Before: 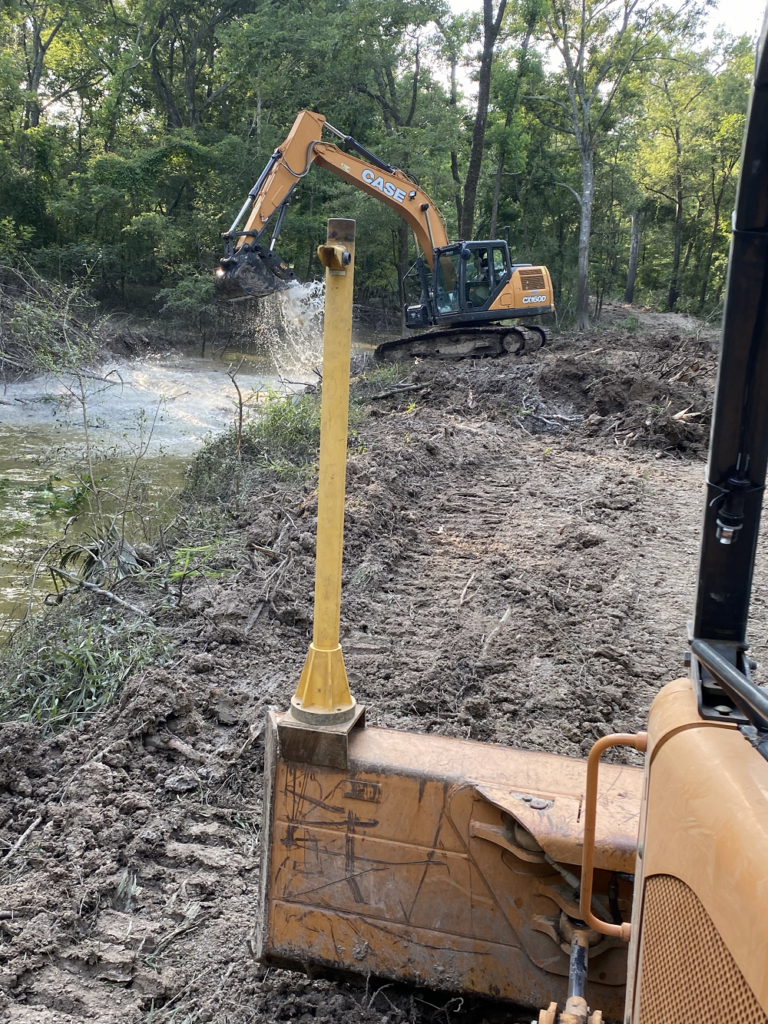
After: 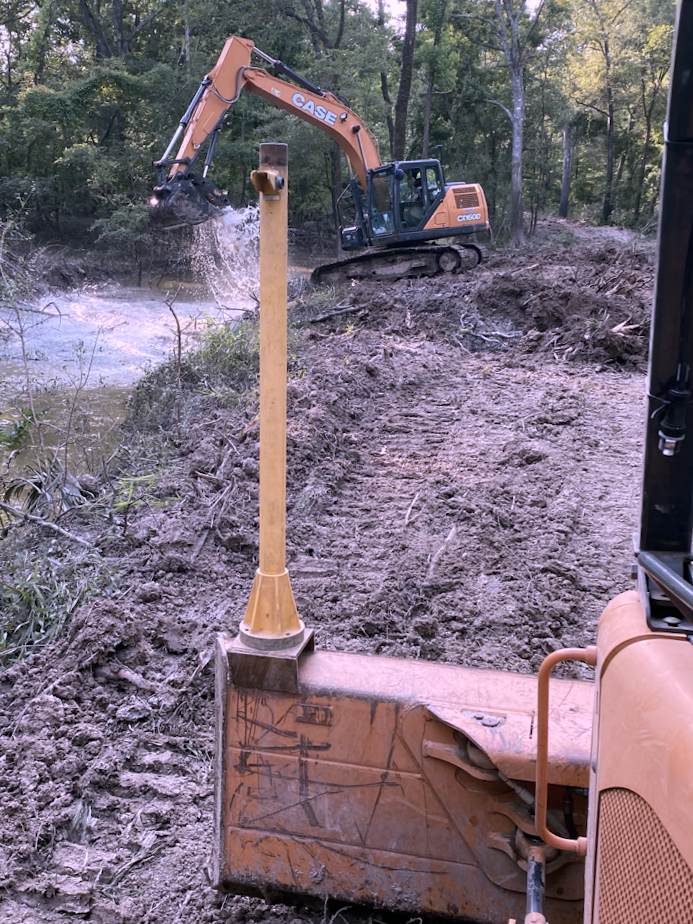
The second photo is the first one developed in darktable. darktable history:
color correction: highlights a* 15.03, highlights b* -25.07
crop and rotate: angle 1.96°, left 5.673%, top 5.673%
